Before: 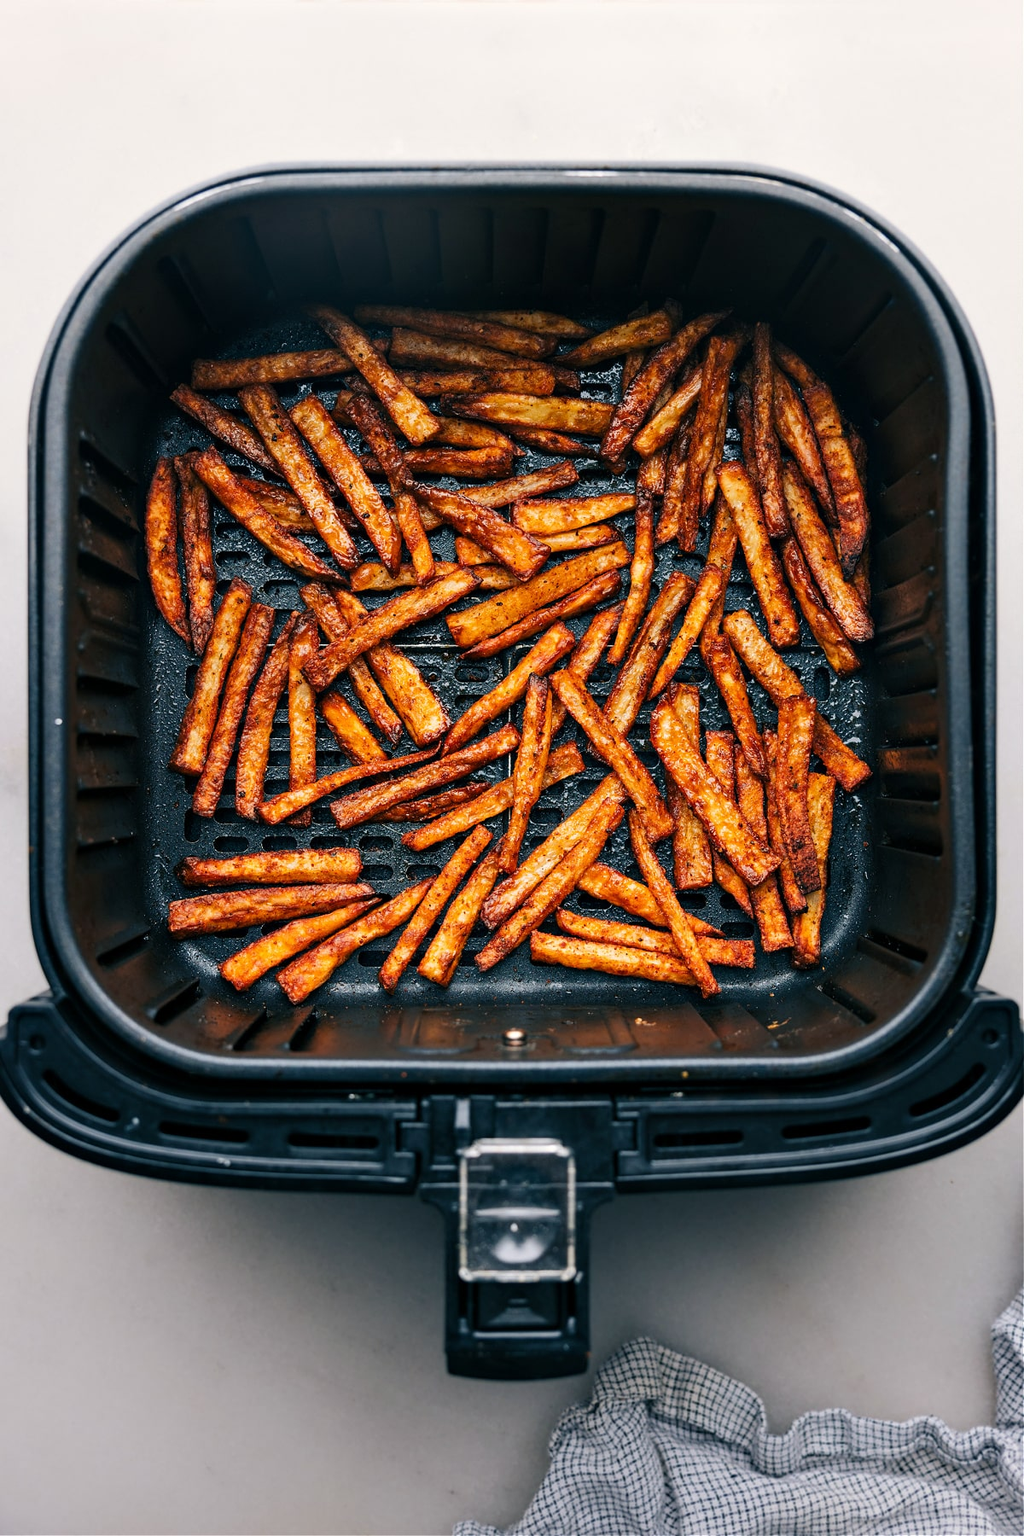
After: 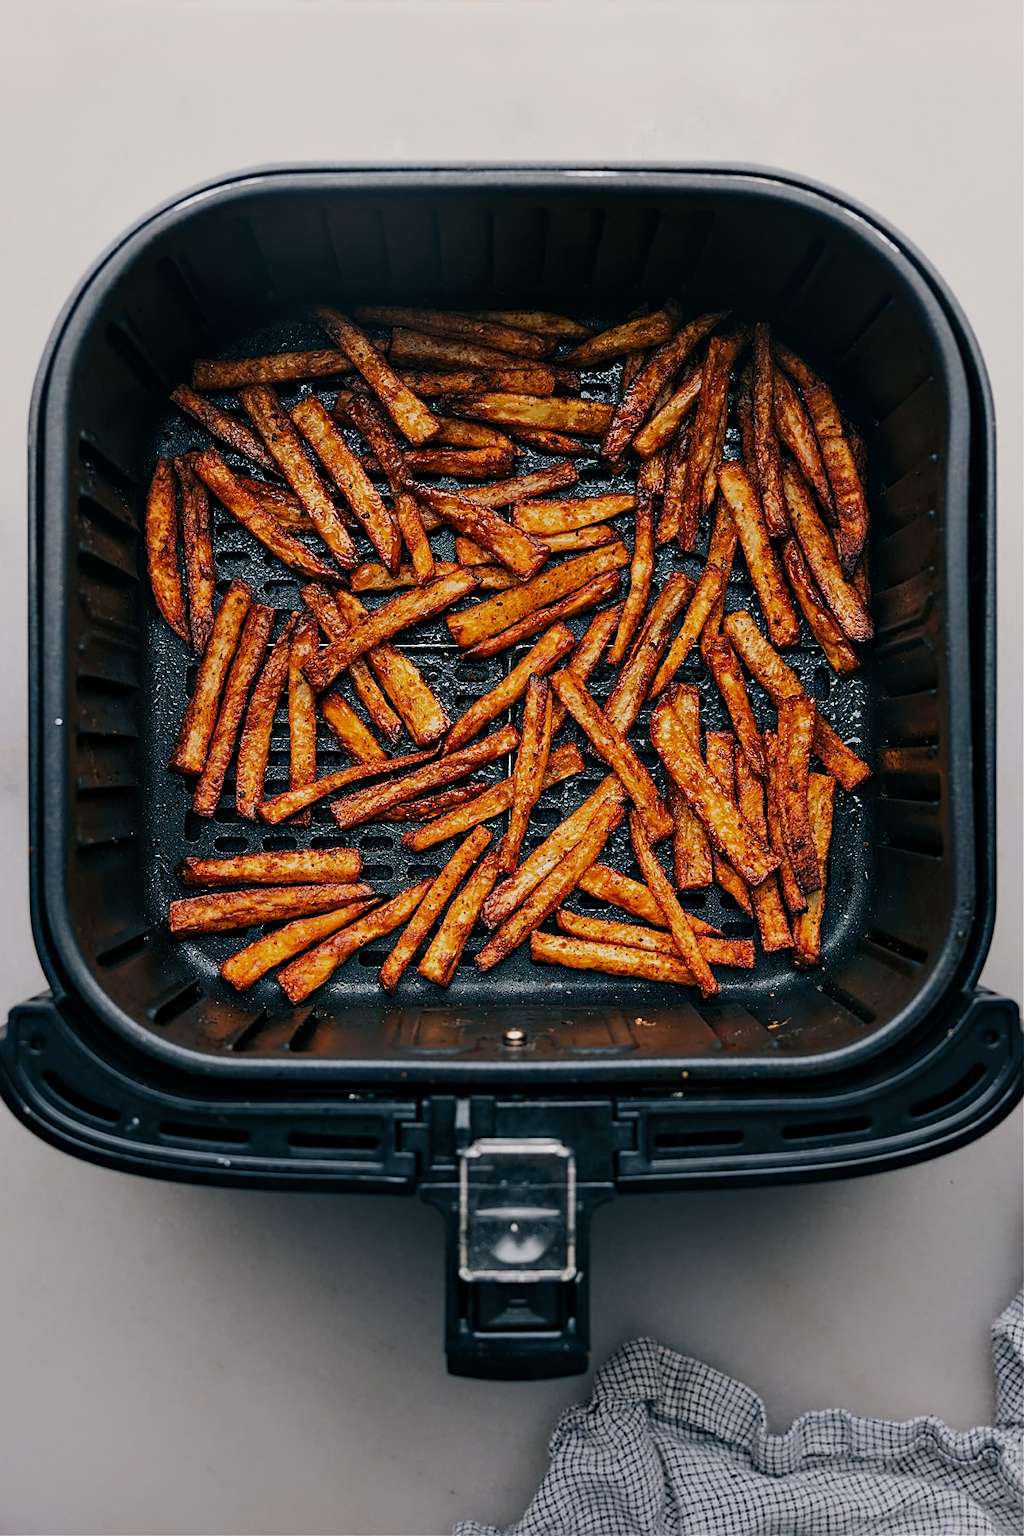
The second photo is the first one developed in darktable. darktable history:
sharpen: on, module defaults
exposure: exposure -0.49 EV, compensate highlight preservation false
